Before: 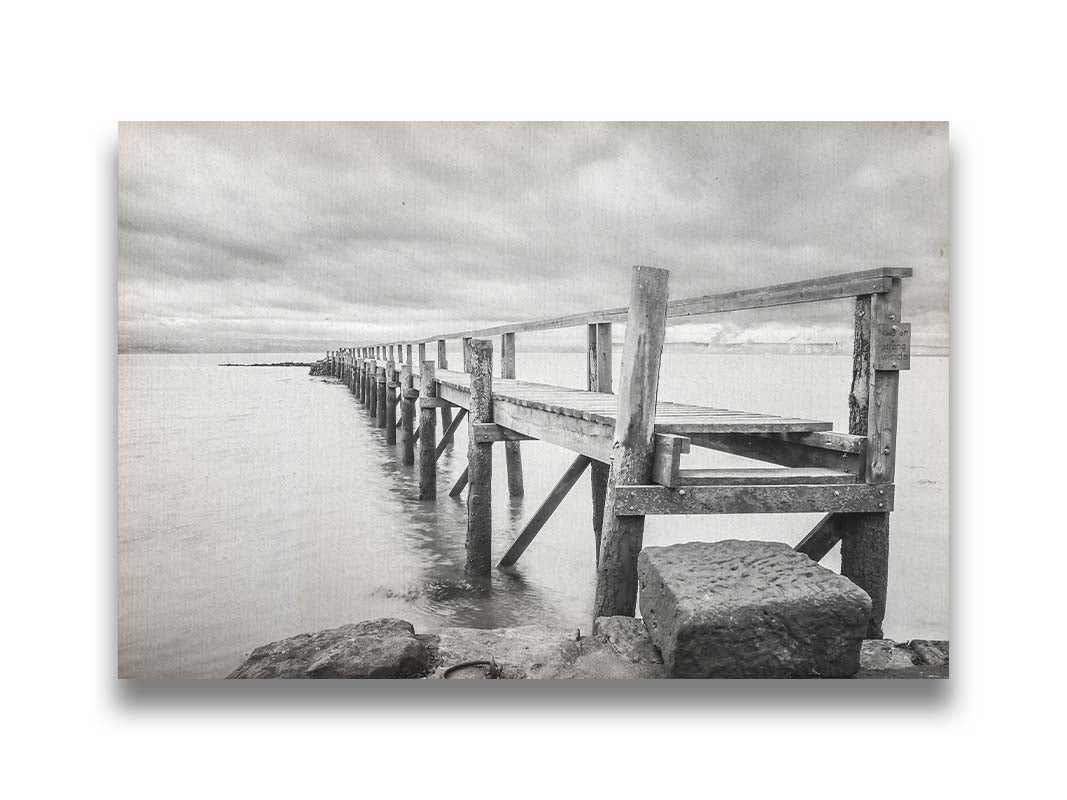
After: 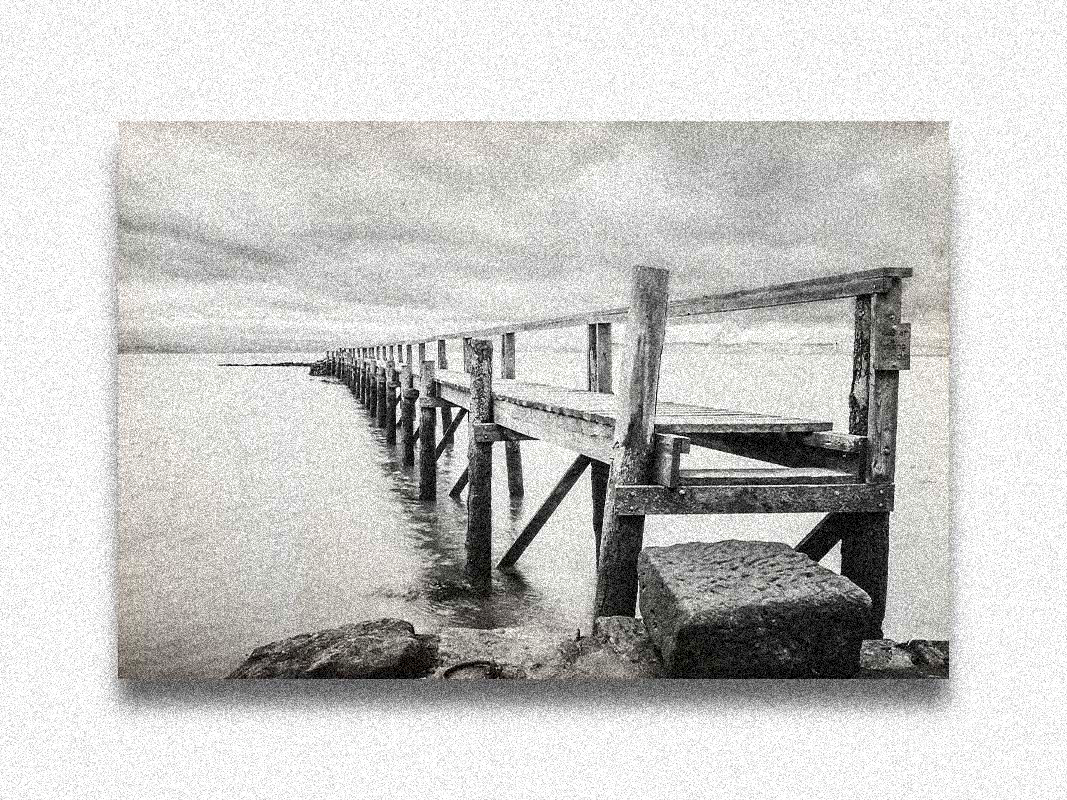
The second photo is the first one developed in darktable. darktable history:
contrast brightness saturation: contrast 0.22, brightness -0.19, saturation 0.24
grain: coarseness 3.75 ISO, strength 100%, mid-tones bias 0%
